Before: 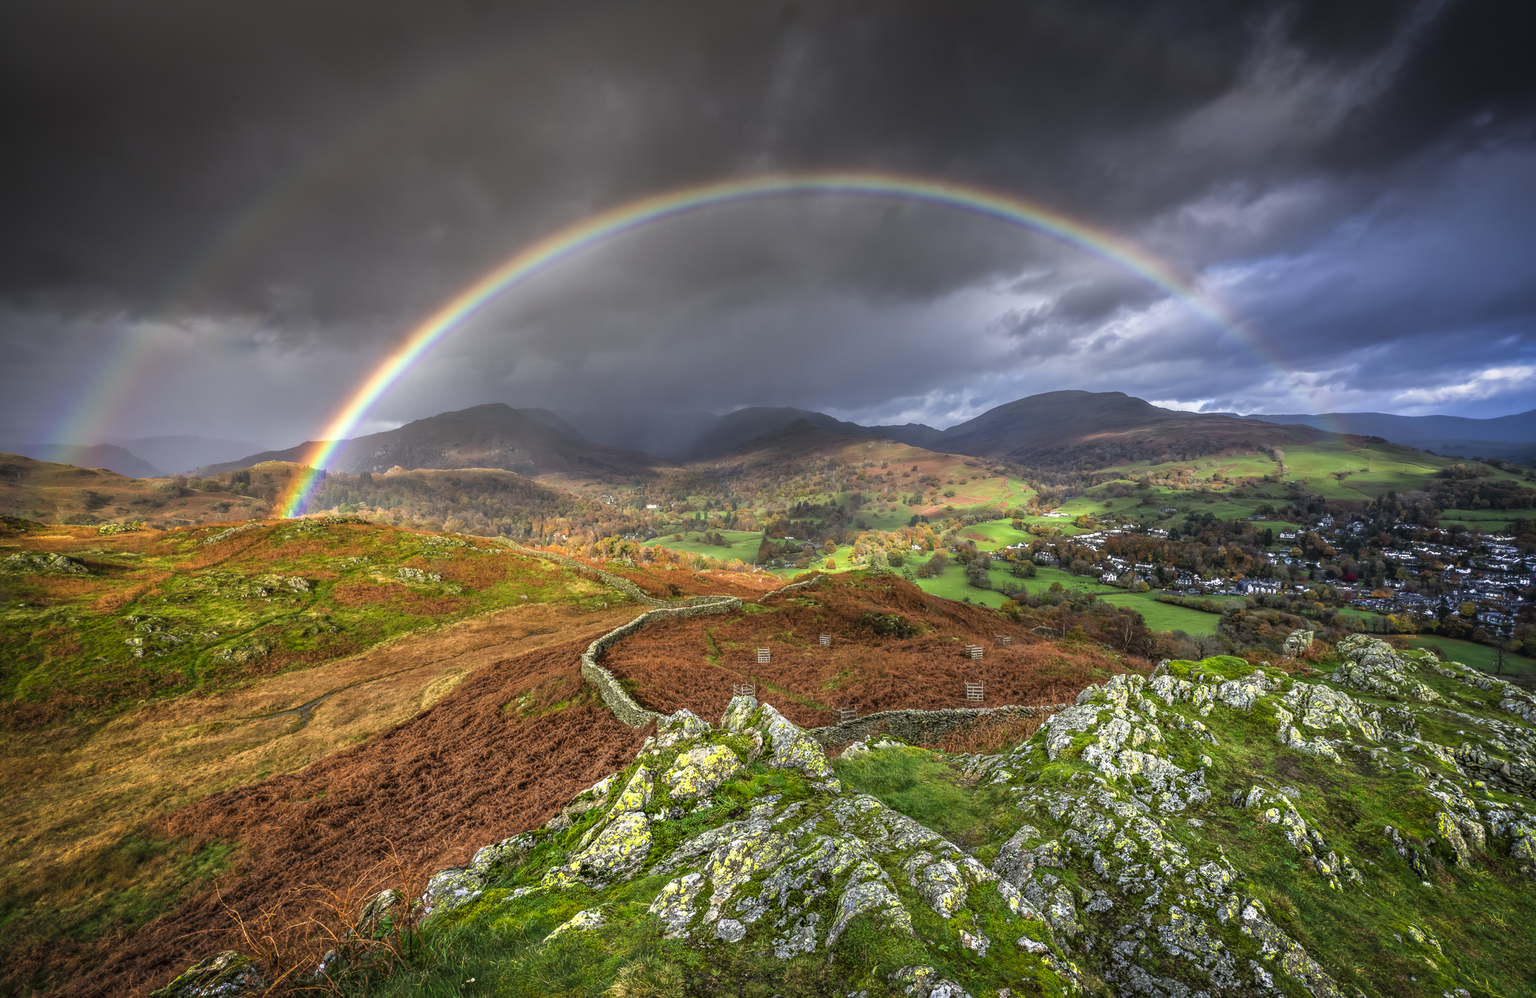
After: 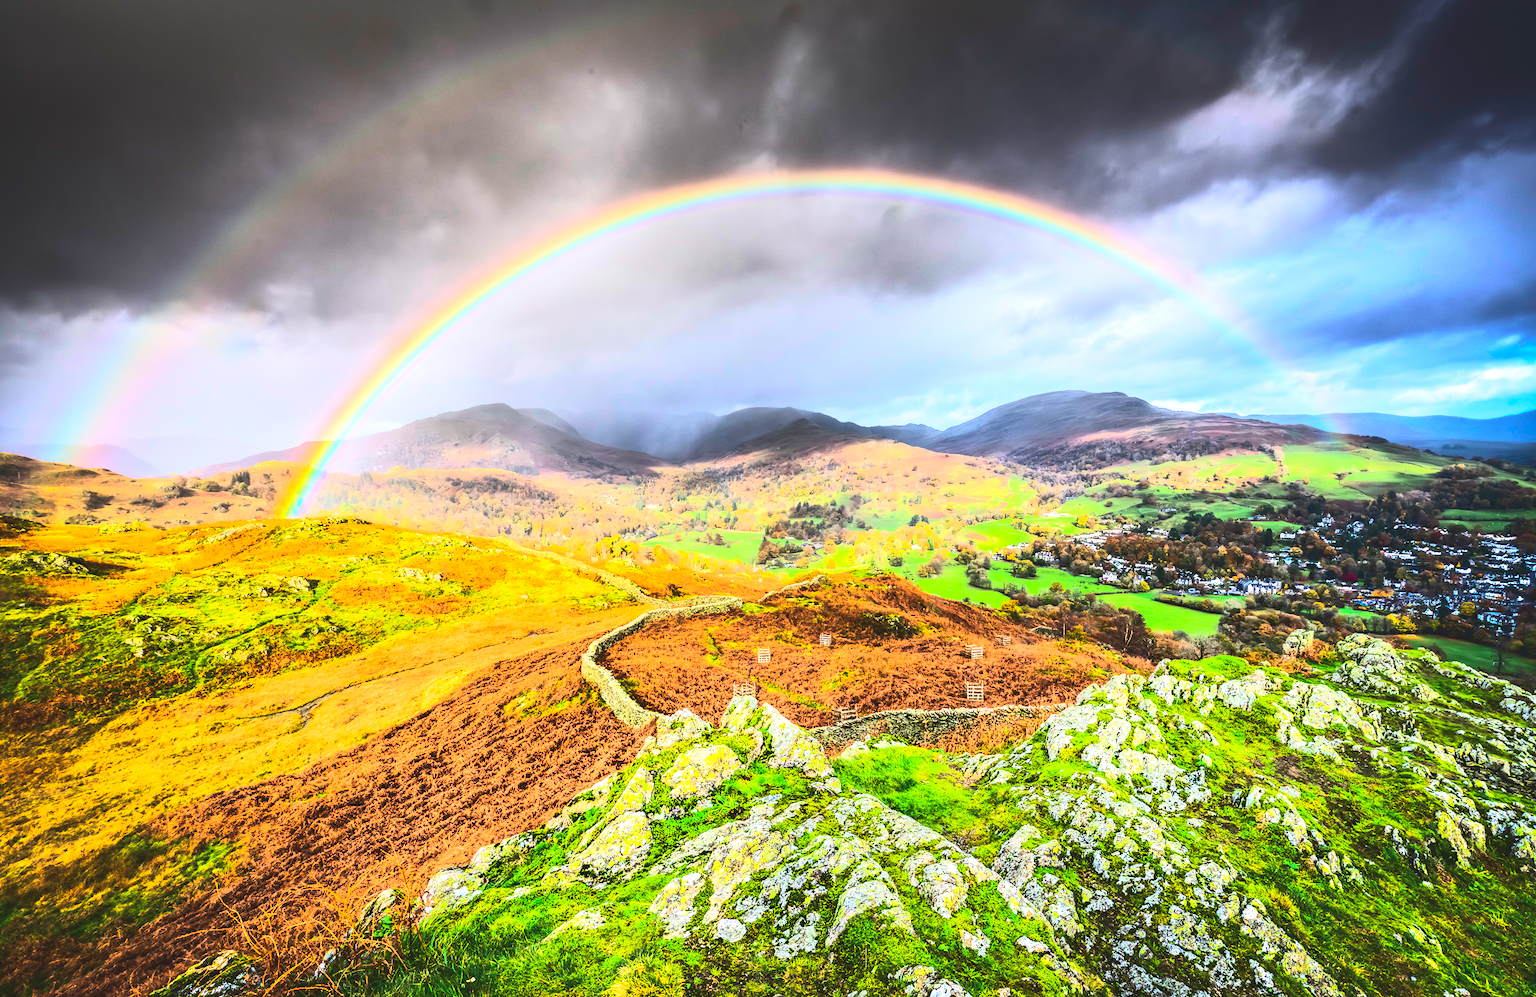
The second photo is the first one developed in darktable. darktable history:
color balance rgb: global offset › luminance 0.71%, perceptual saturation grading › global saturation -11.5%, perceptual brilliance grading › highlights 17.77%, perceptual brilliance grading › mid-tones 31.71%, perceptual brilliance grading › shadows -31.01%, global vibrance 50%
exposure: black level correction 0.001, exposure 0.5 EV, compensate exposure bias true, compensate highlight preservation false
tone curve: curves: ch0 [(0, 0.098) (0.262, 0.324) (0.421, 0.59) (0.54, 0.803) (0.725, 0.922) (0.99, 0.974)], color space Lab, linked channels, preserve colors none
